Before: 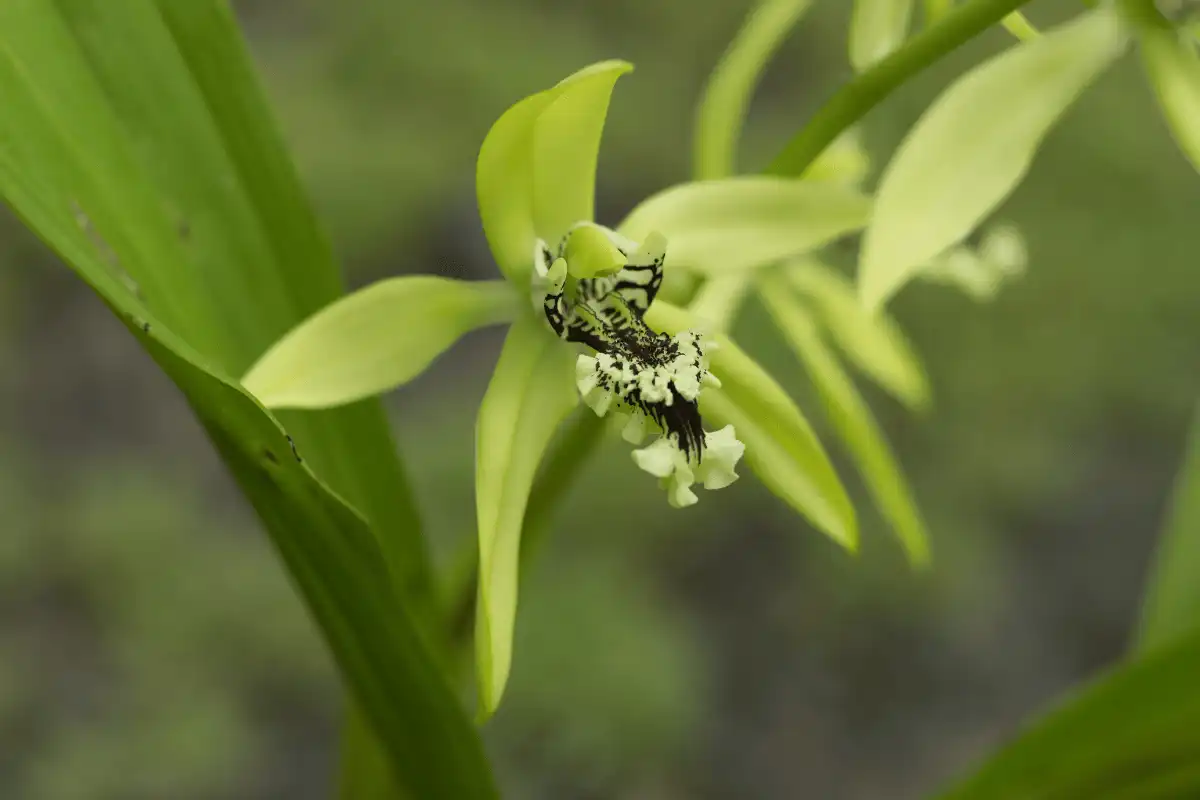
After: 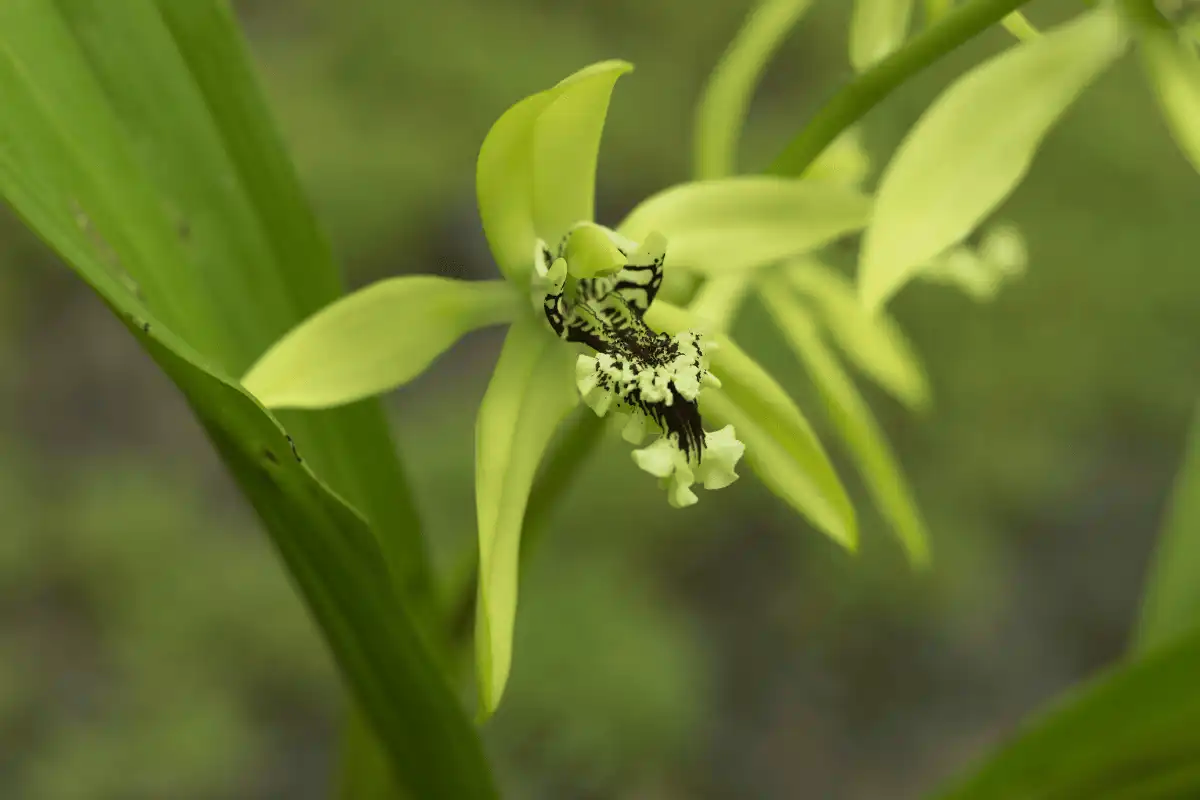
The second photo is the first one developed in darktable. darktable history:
velvia: strength 44.34%
